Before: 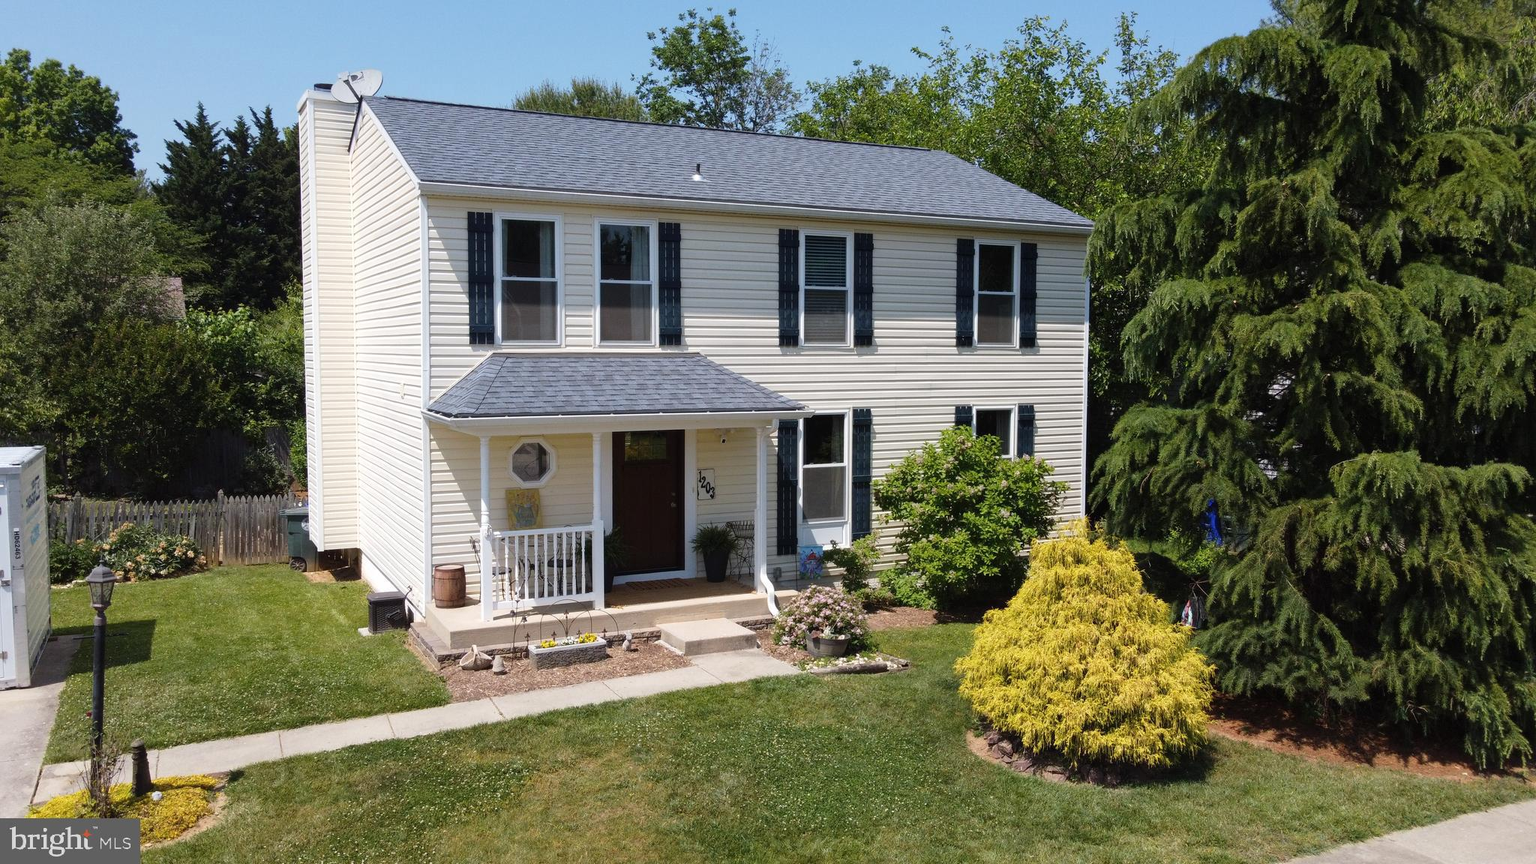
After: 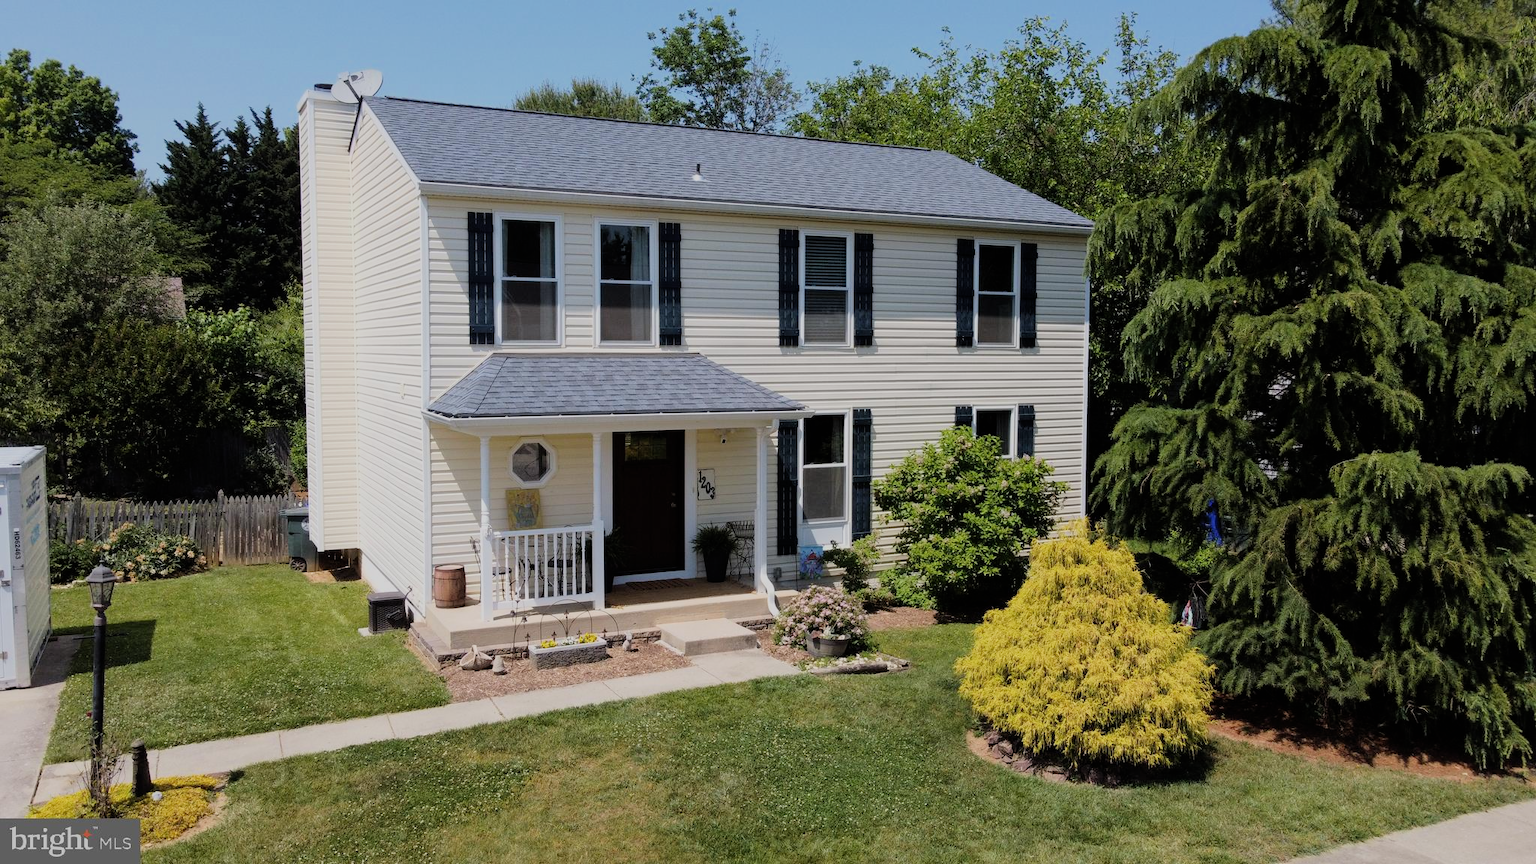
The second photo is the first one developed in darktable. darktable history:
filmic rgb: black relative exposure -7.44 EV, white relative exposure 4.83 EV, hardness 3.4, color science v6 (2022)
